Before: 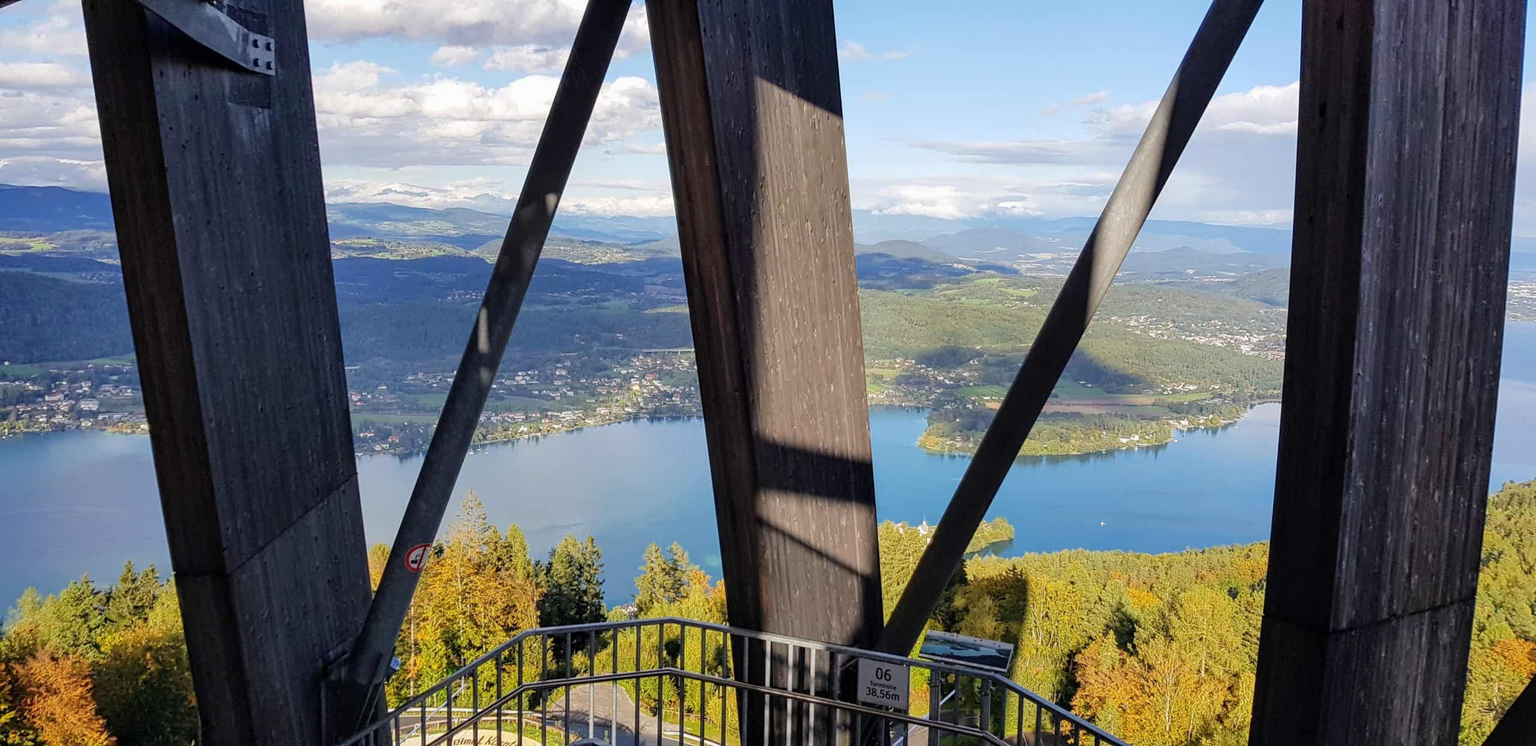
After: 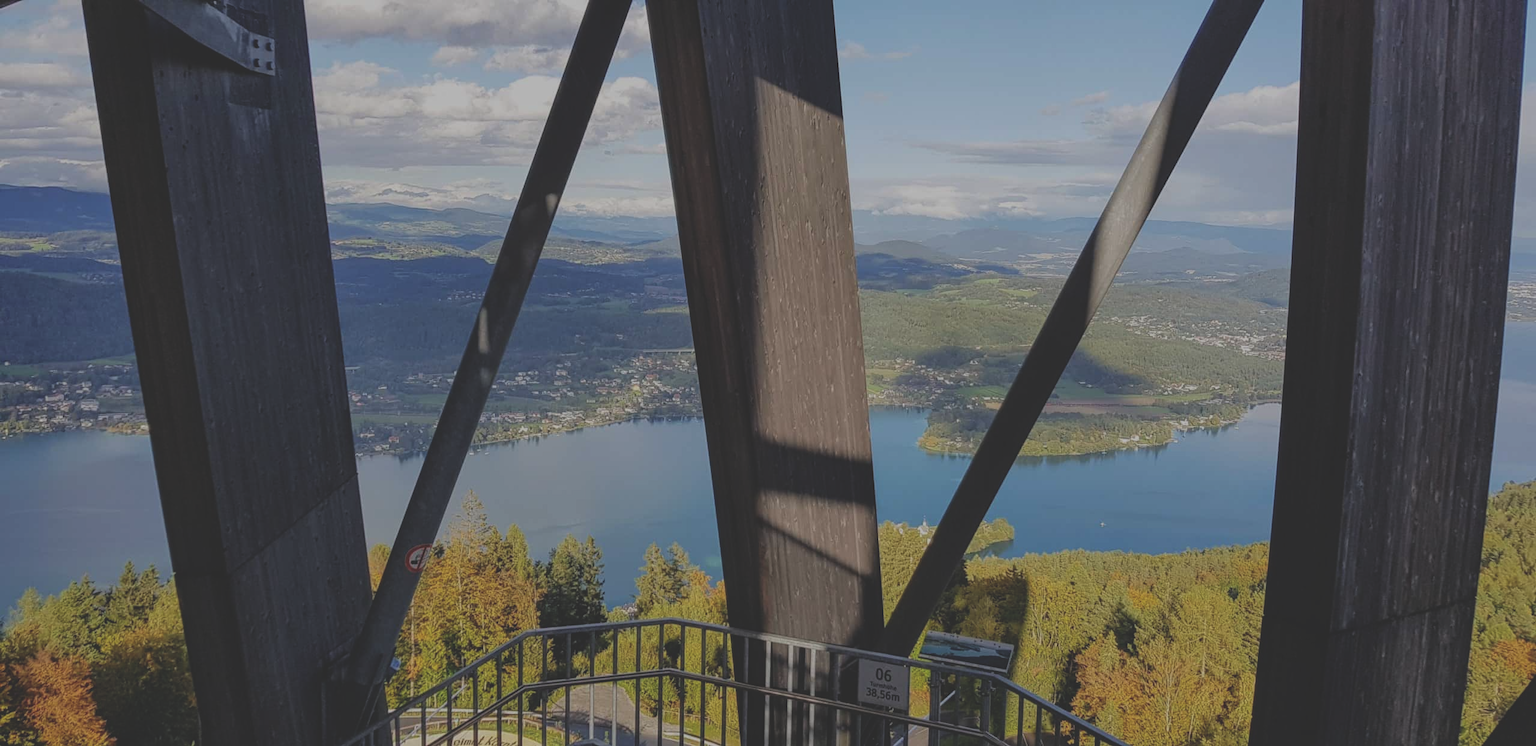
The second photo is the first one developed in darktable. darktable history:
exposure: black level correction -0.016, exposure -1.018 EV, compensate highlight preservation false
color balance: lift [1.01, 1, 1, 1], gamma [1.097, 1, 1, 1], gain [0.85, 1, 1, 1]
